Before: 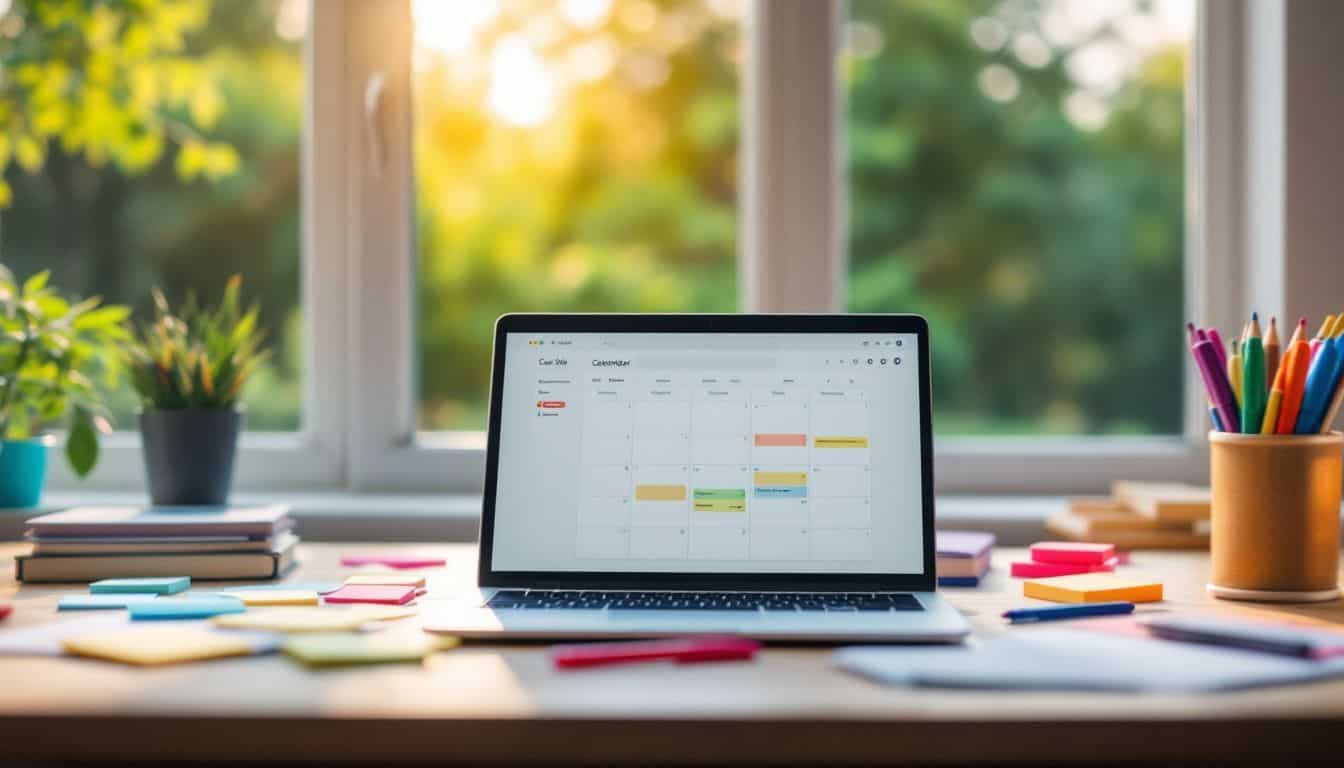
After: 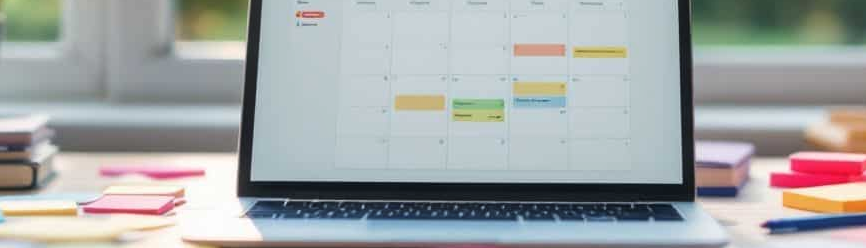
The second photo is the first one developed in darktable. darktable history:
crop: left 17.983%, top 50.825%, right 17.548%, bottom 16.809%
haze removal: strength -0.047, compatibility mode true, adaptive false
